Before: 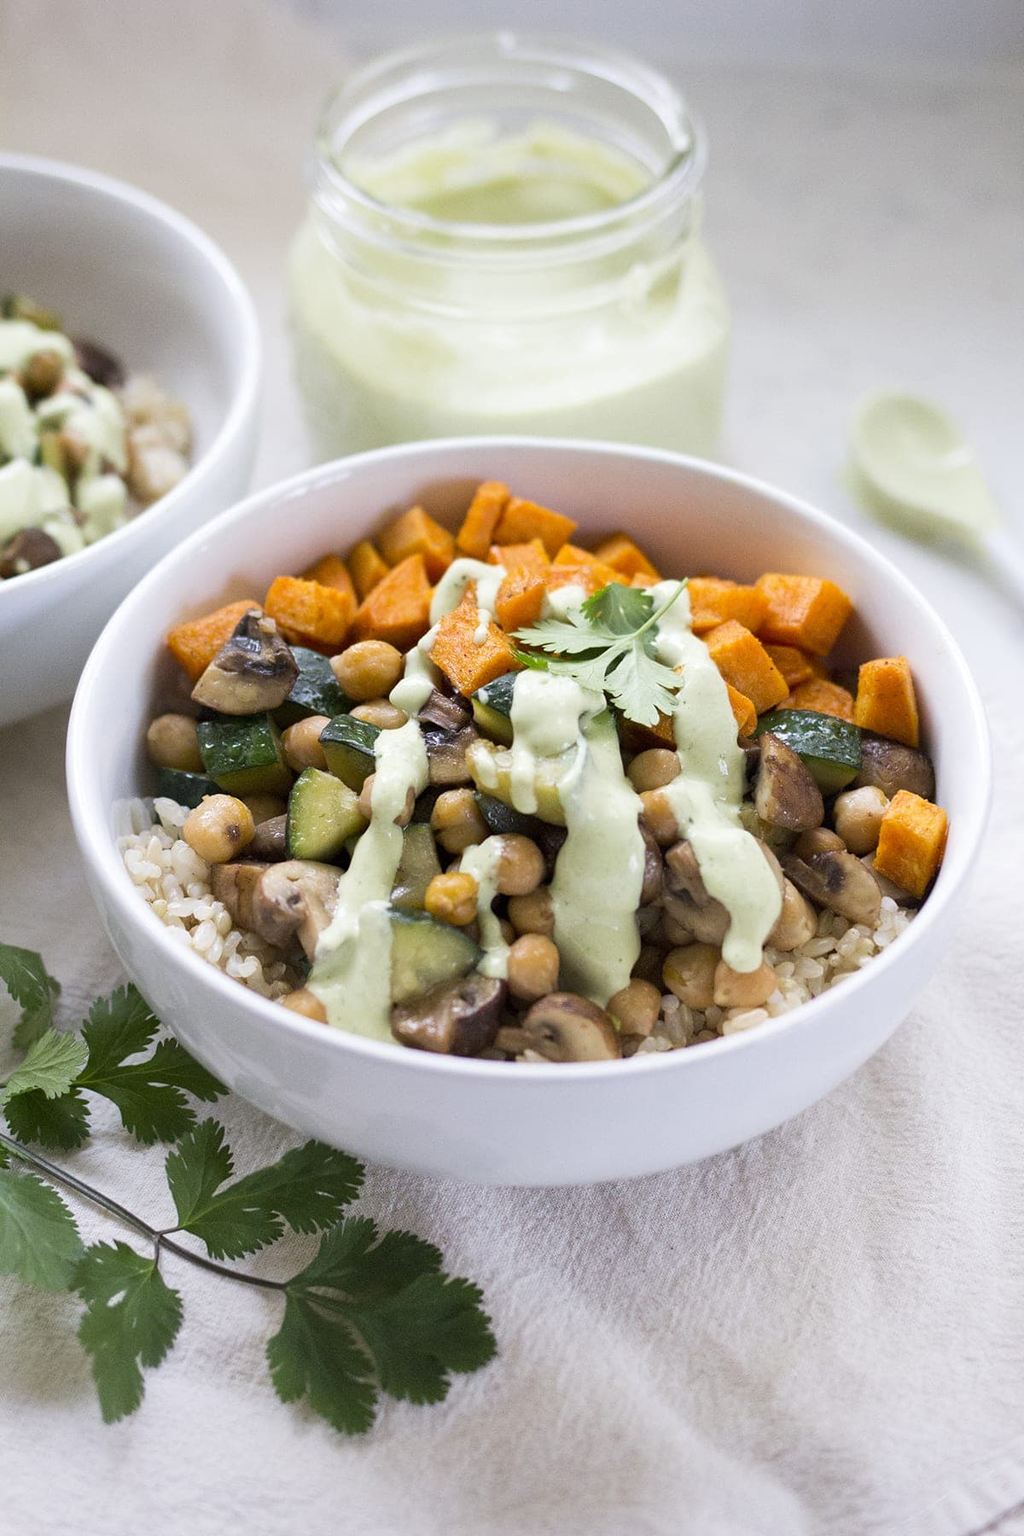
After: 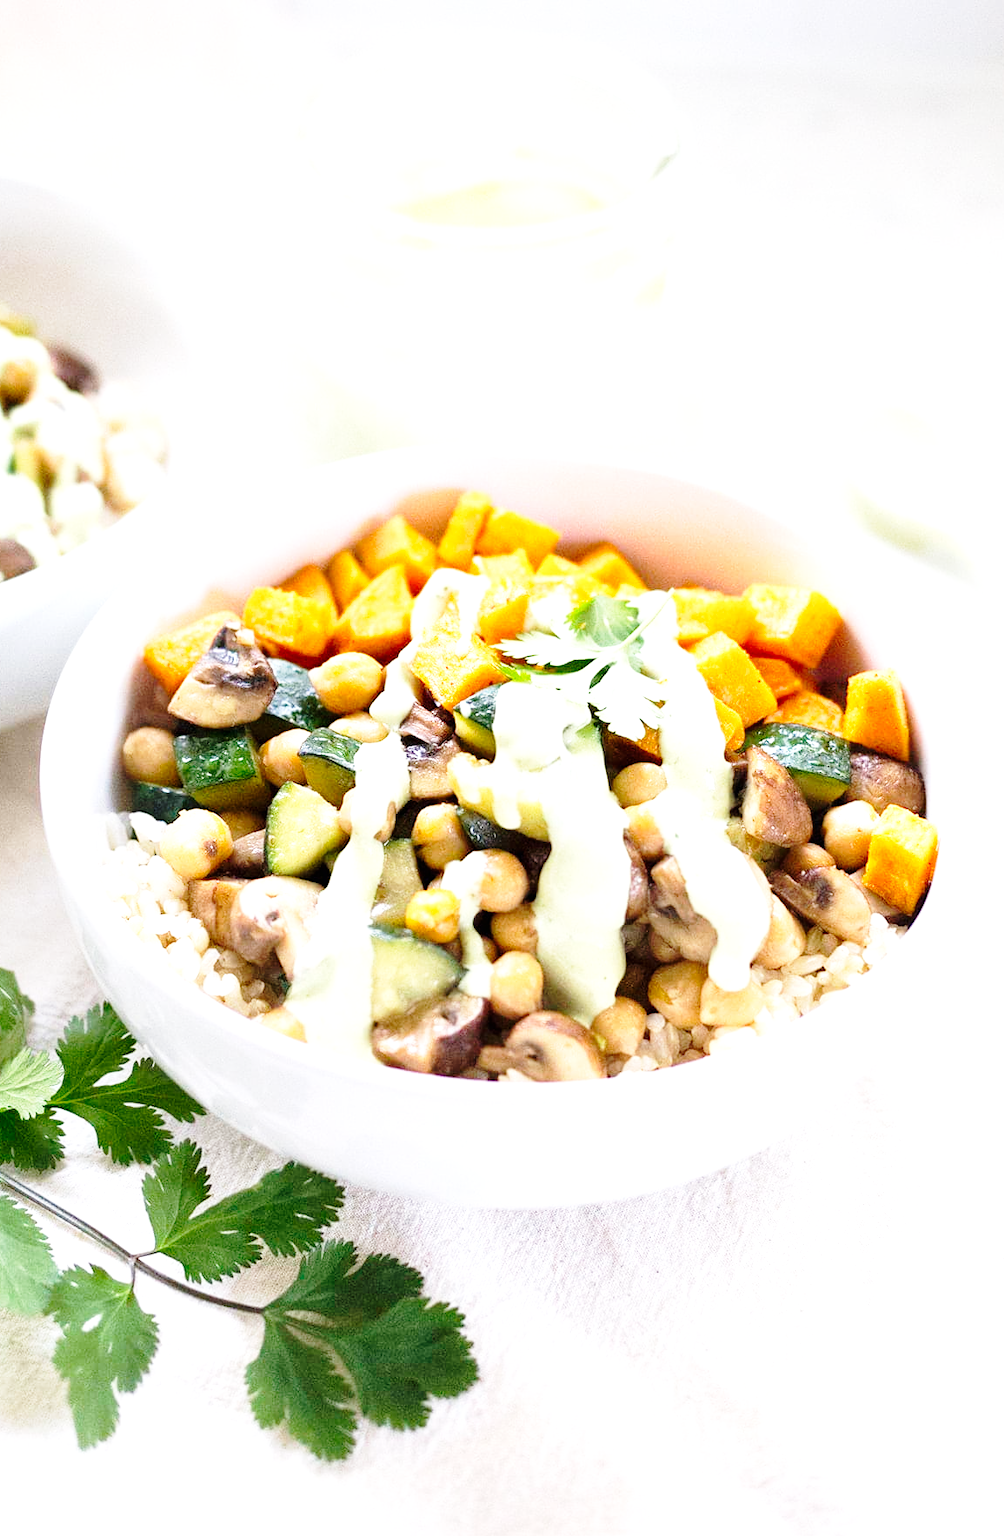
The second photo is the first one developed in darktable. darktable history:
exposure: black level correction 0, exposure 1 EV, compensate highlight preservation false
crop and rotate: left 2.601%, right 1.114%, bottom 1.832%
local contrast: mode bilateral grid, contrast 10, coarseness 25, detail 112%, midtone range 0.2
base curve: curves: ch0 [(0, 0) (0.028, 0.03) (0.121, 0.232) (0.46, 0.748) (0.859, 0.968) (1, 1)], preserve colors none
